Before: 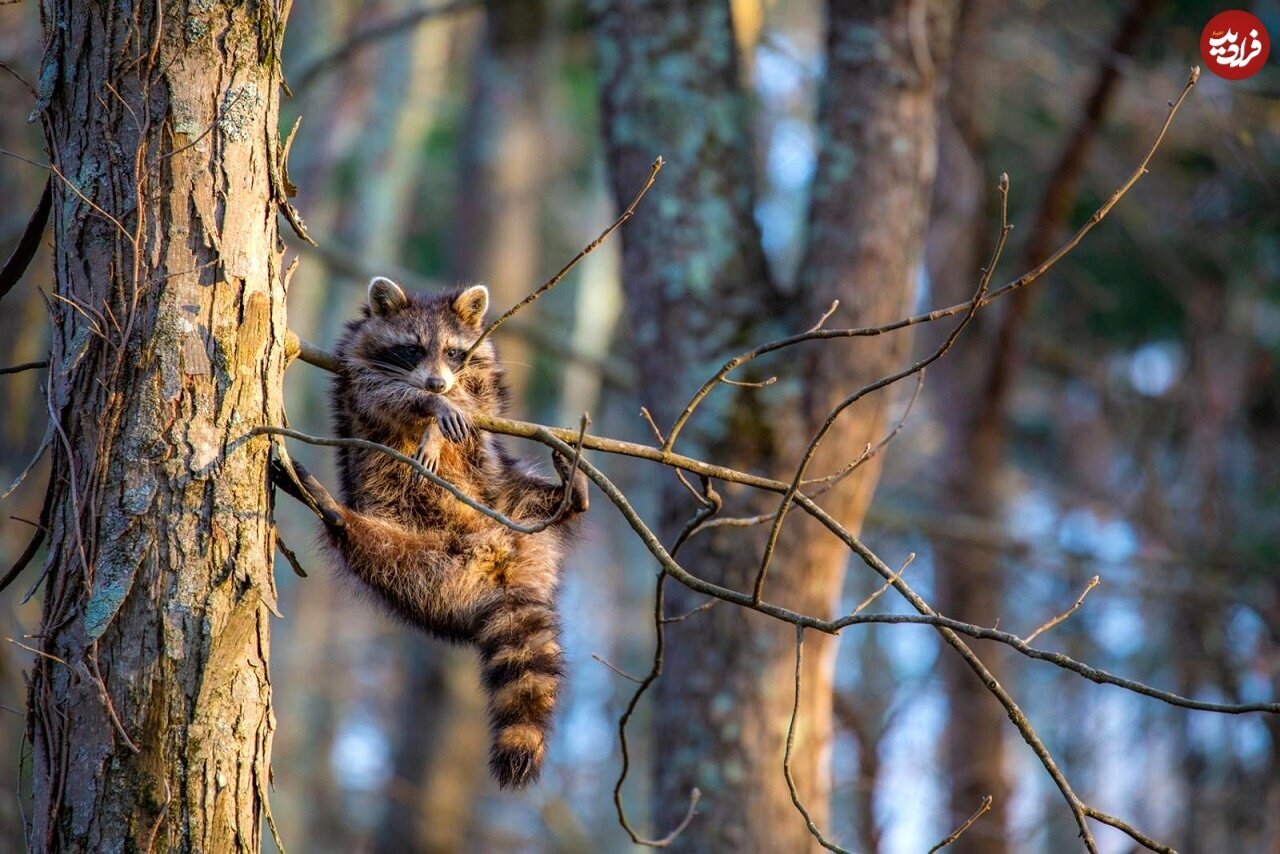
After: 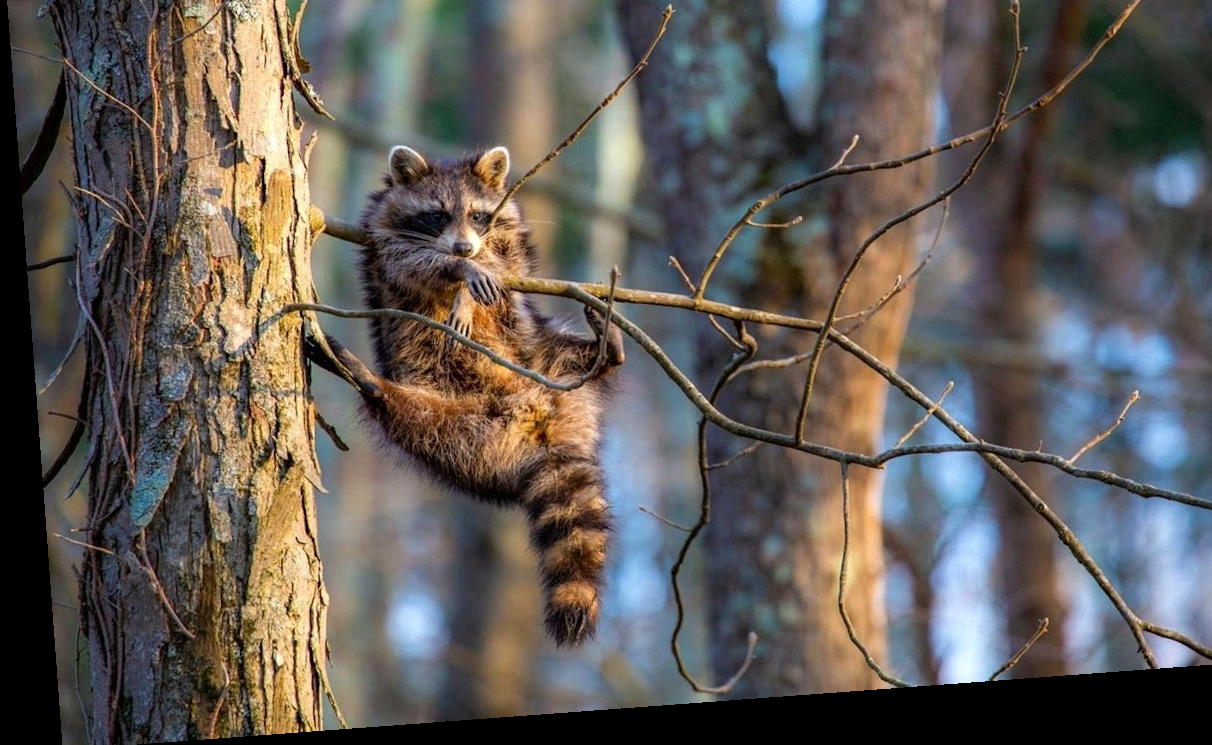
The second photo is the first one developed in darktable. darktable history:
rotate and perspective: rotation -4.25°, automatic cropping off
crop: top 20.916%, right 9.437%, bottom 0.316%
